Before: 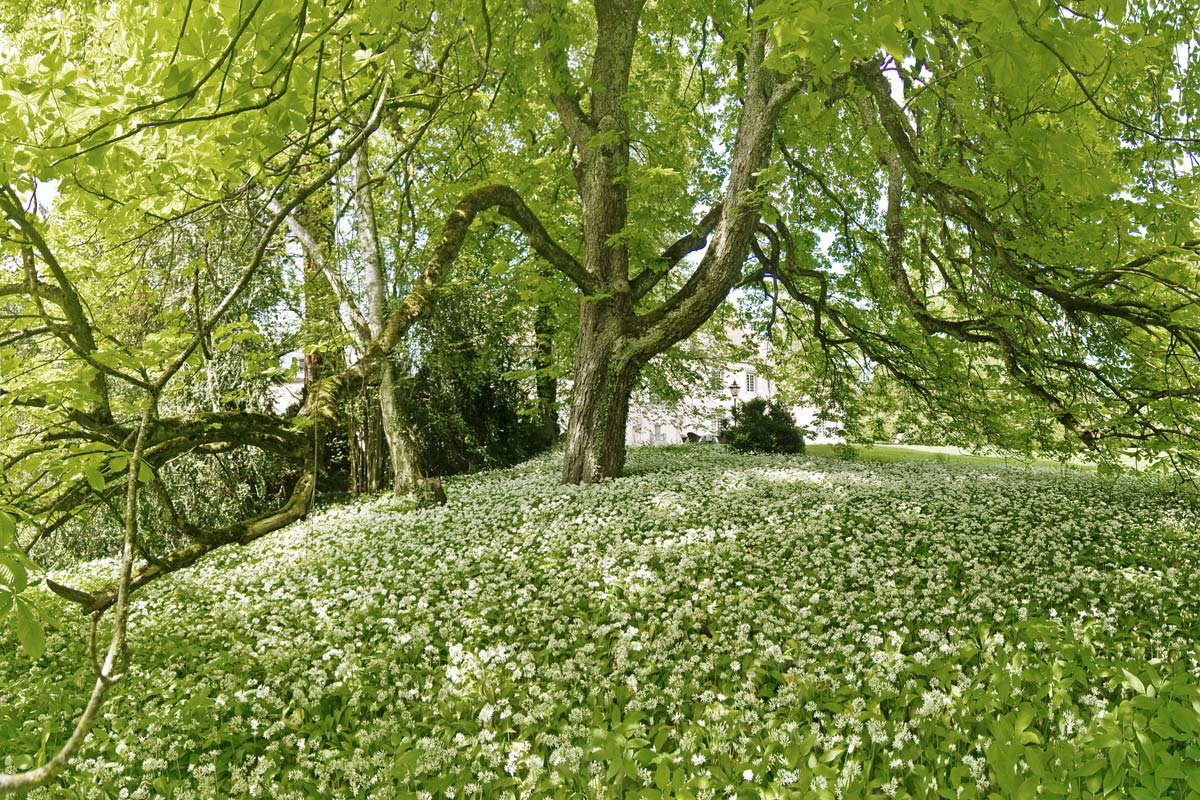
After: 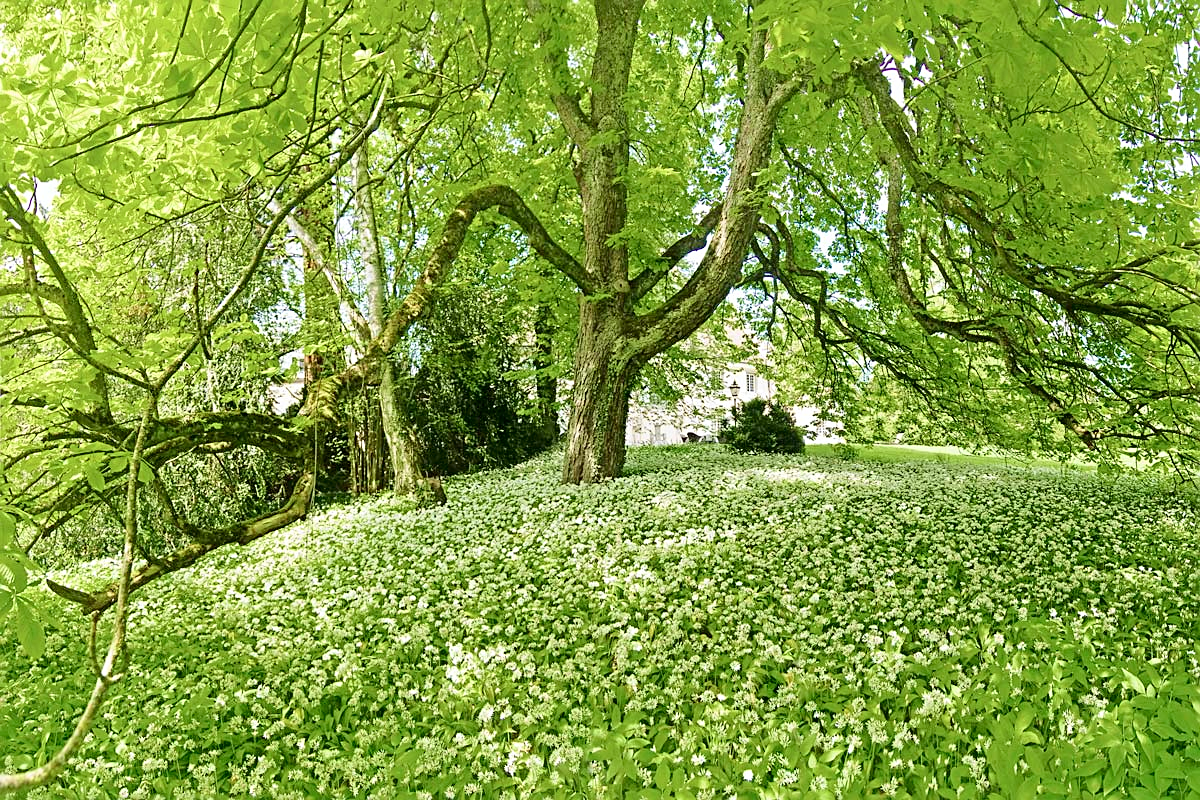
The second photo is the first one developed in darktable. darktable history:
tone curve: curves: ch0 [(0, 0) (0.051, 0.047) (0.102, 0.099) (0.228, 0.275) (0.432, 0.535) (0.695, 0.778) (0.908, 0.946) (1, 1)]; ch1 [(0, 0) (0.339, 0.298) (0.402, 0.363) (0.453, 0.421) (0.483, 0.469) (0.494, 0.493) (0.504, 0.501) (0.527, 0.538) (0.563, 0.595) (0.597, 0.632) (1, 1)]; ch2 [(0, 0) (0.48, 0.48) (0.504, 0.5) (0.539, 0.554) (0.59, 0.63) (0.642, 0.684) (0.824, 0.815) (1, 1)], color space Lab, independent channels, preserve colors none
sharpen: radius 1.967
